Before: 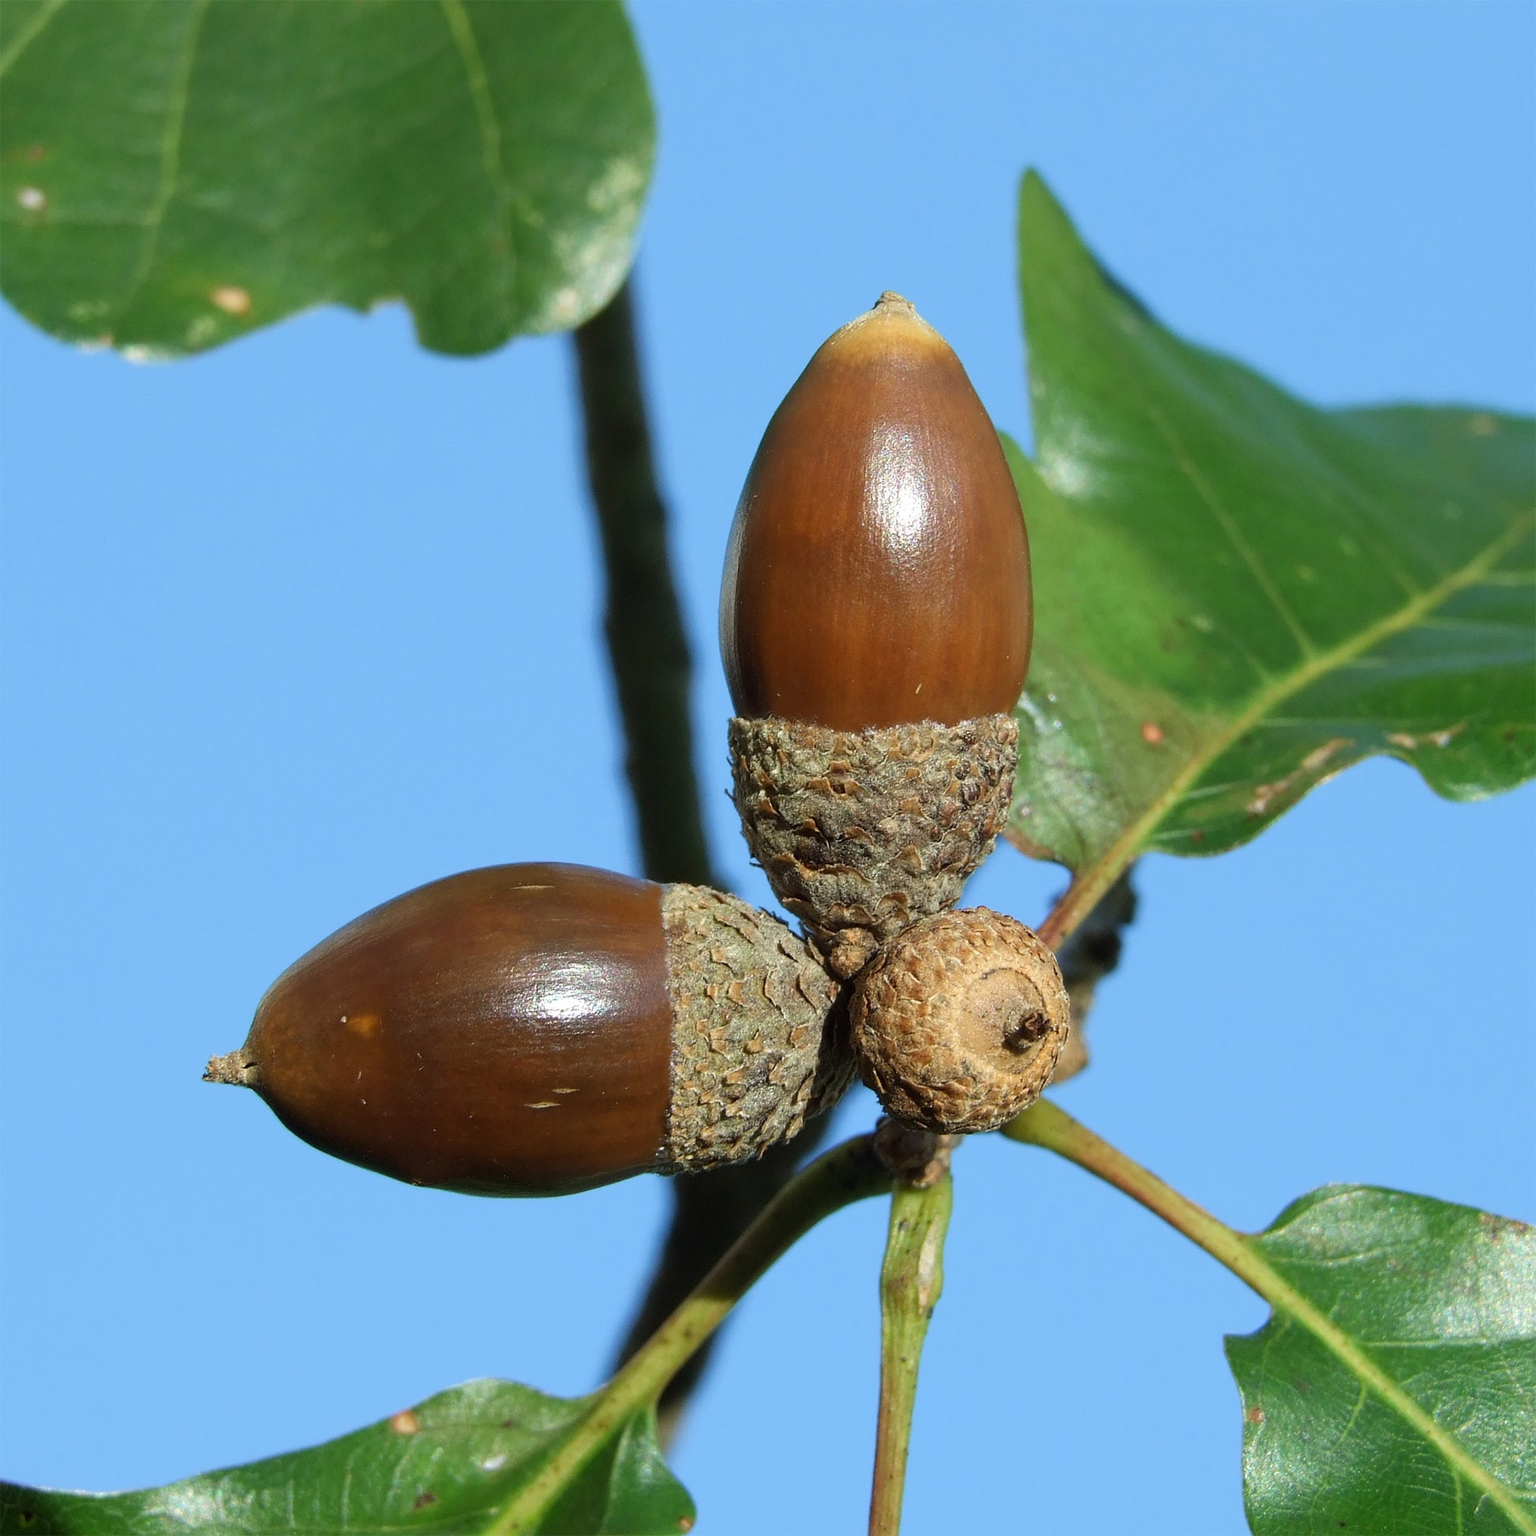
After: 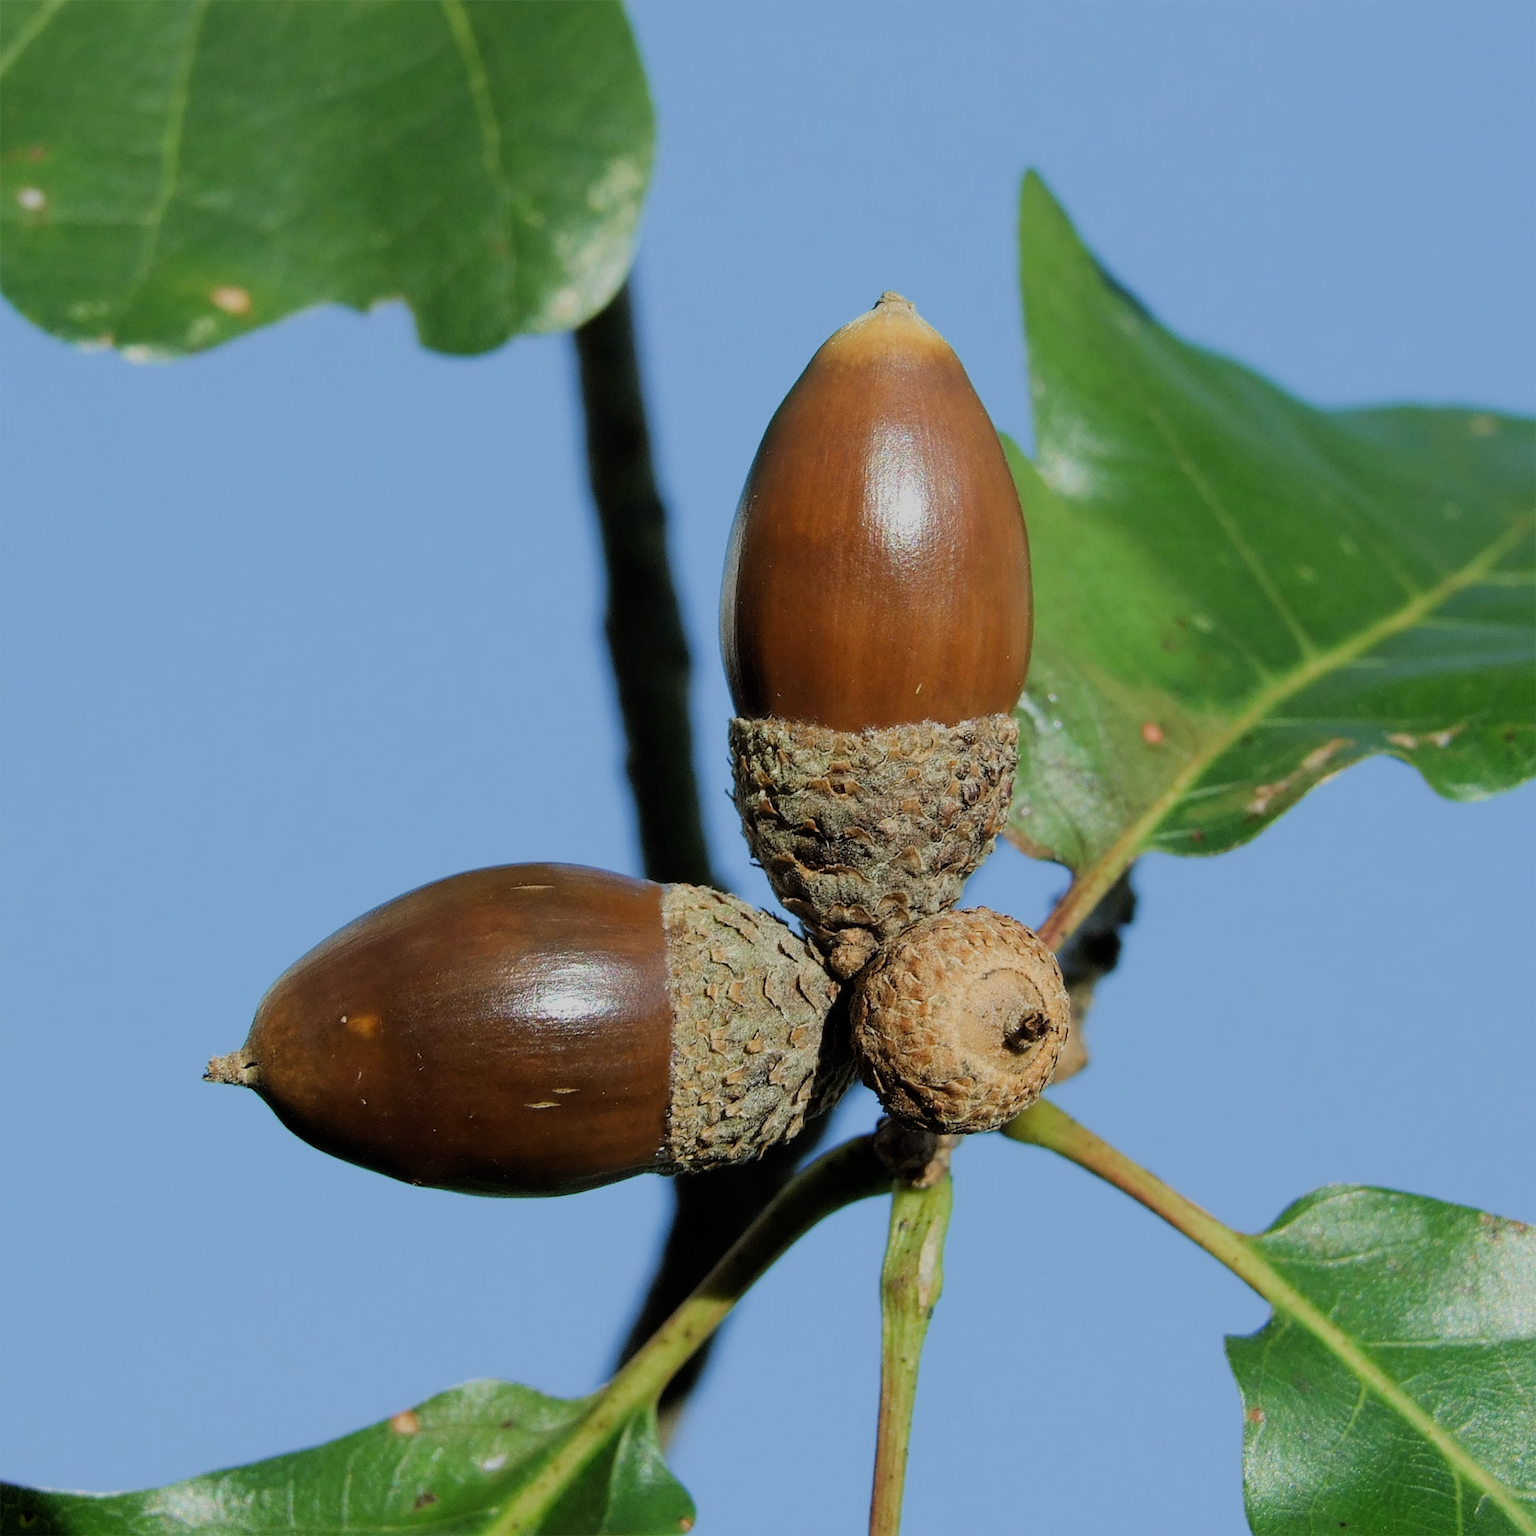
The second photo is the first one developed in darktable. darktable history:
filmic rgb: black relative exposure -6.95 EV, white relative exposure 5.62 EV, threshold 5.94 EV, hardness 2.86, enable highlight reconstruction true
